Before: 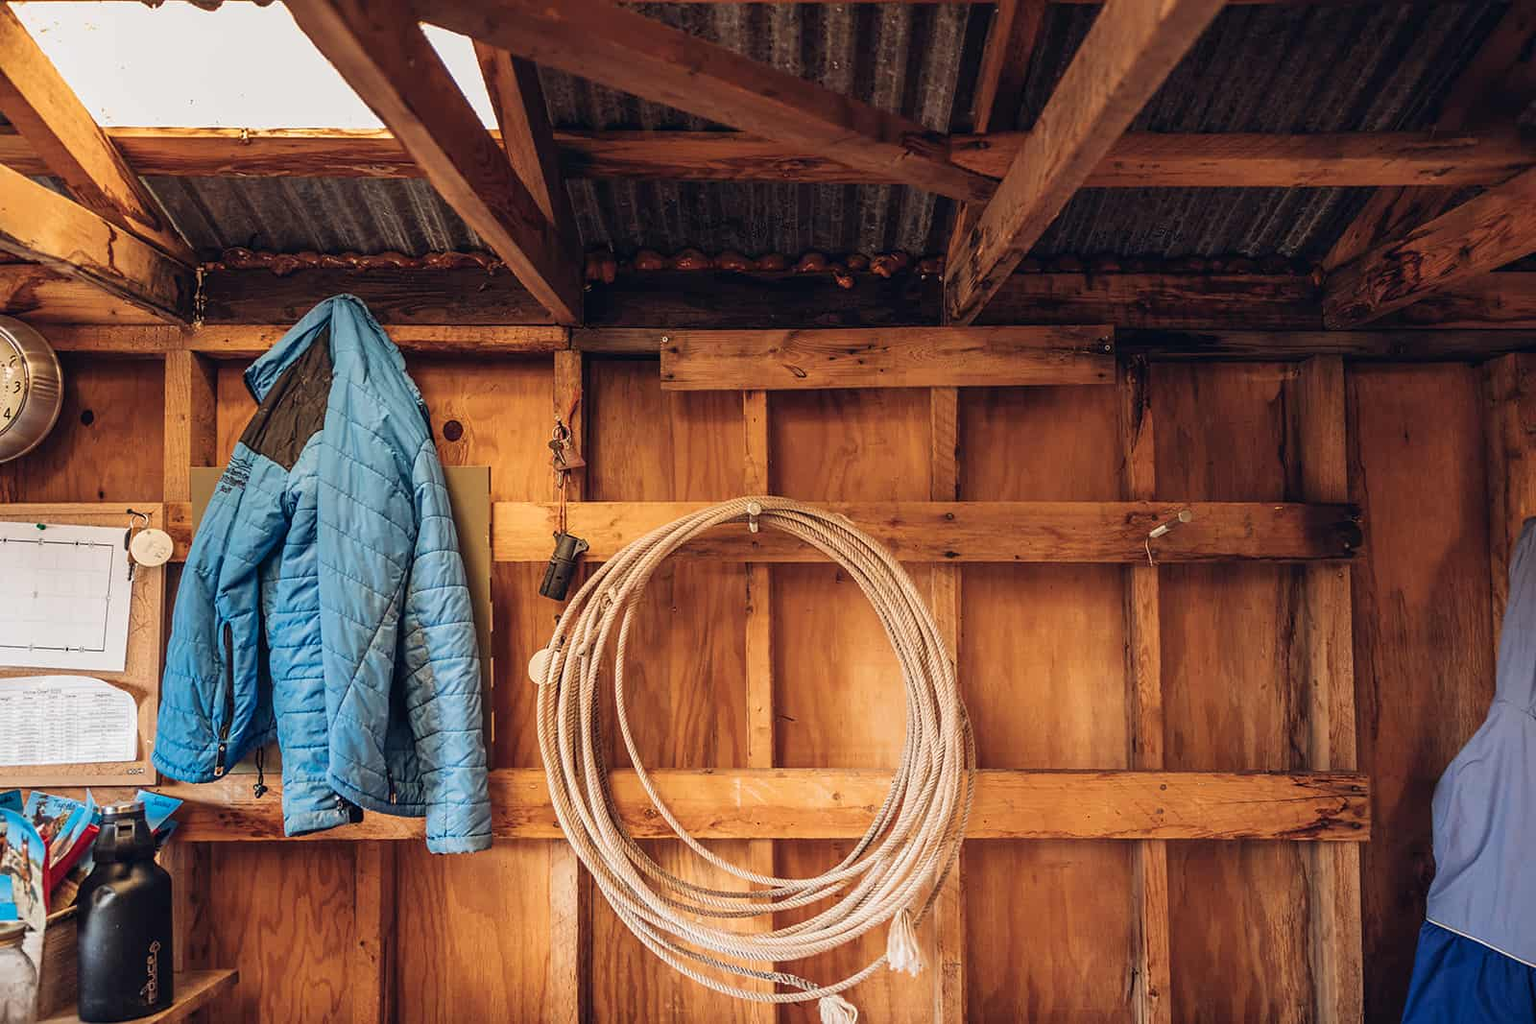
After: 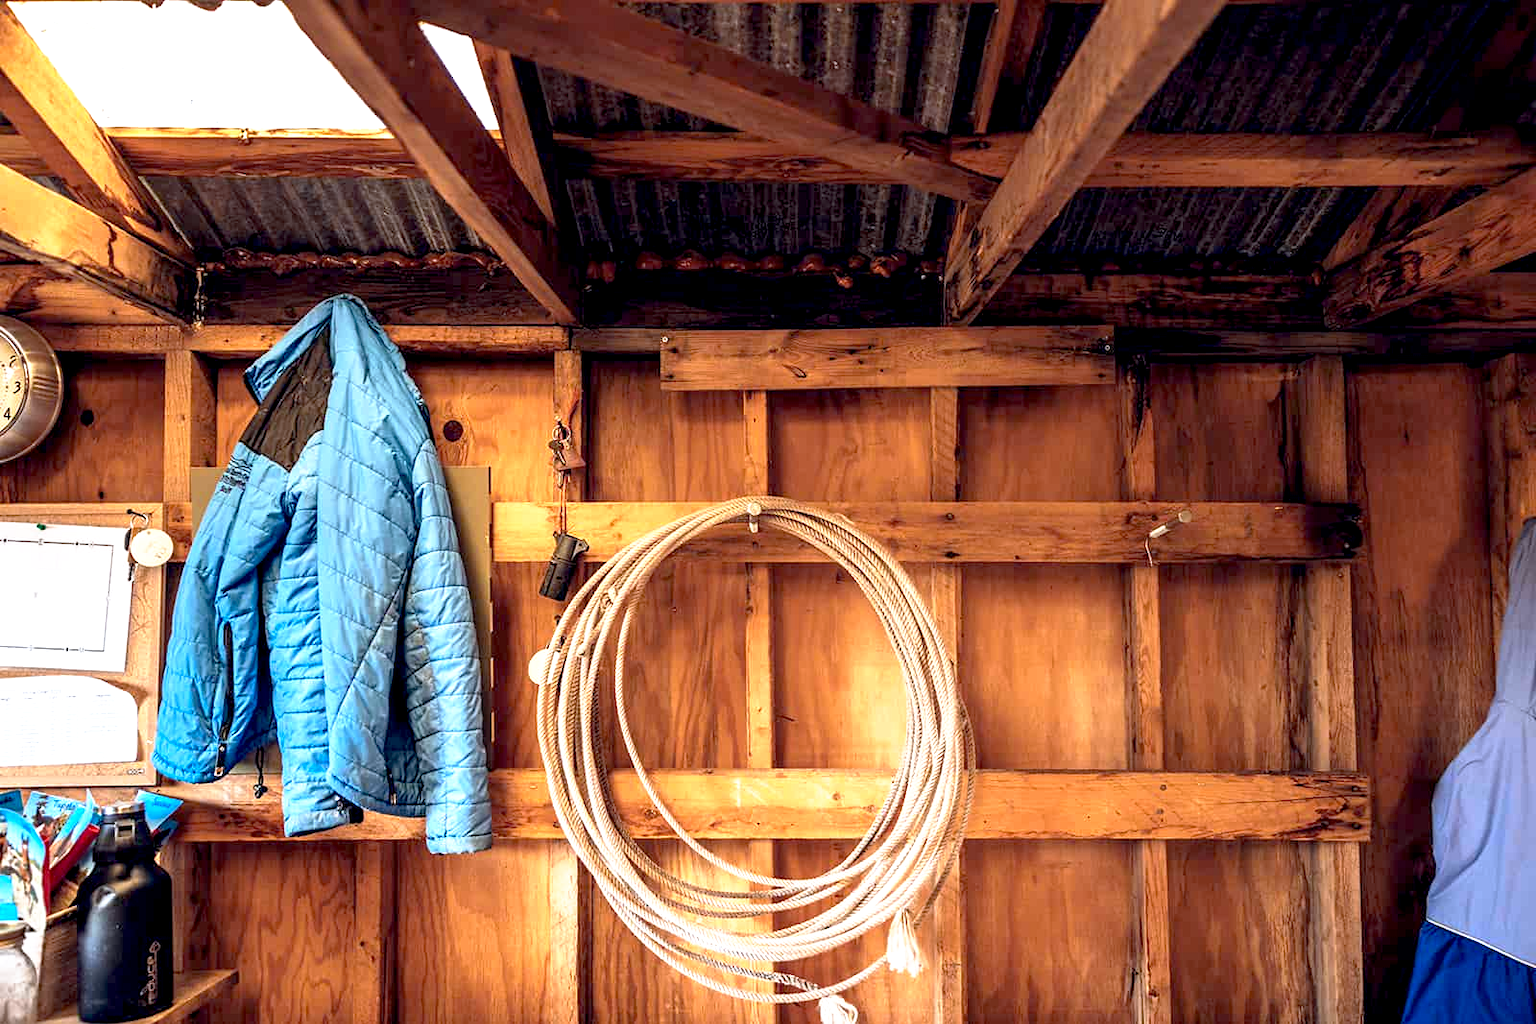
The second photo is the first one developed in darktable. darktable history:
base curve: curves: ch0 [(0.017, 0) (0.425, 0.441) (0.844, 0.933) (1, 1)], preserve colors none
white balance: red 0.967, blue 1.049
color zones: curves: ch0 [(0.068, 0.464) (0.25, 0.5) (0.48, 0.508) (0.75, 0.536) (0.886, 0.476) (0.967, 0.456)]; ch1 [(0.066, 0.456) (0.25, 0.5) (0.616, 0.508) (0.746, 0.56) (0.934, 0.444)]
exposure: black level correction 0, exposure 0.7 EV, compensate exposure bias true, compensate highlight preservation false
